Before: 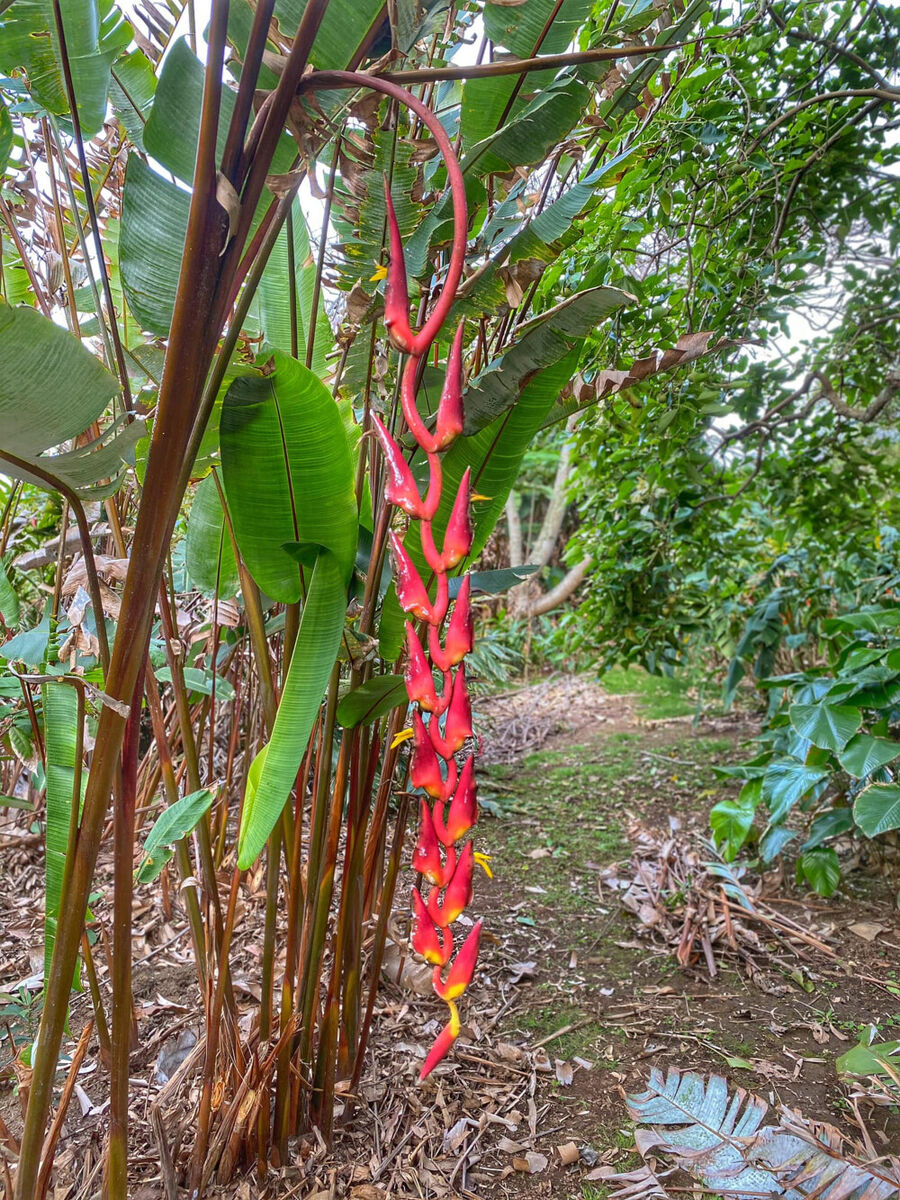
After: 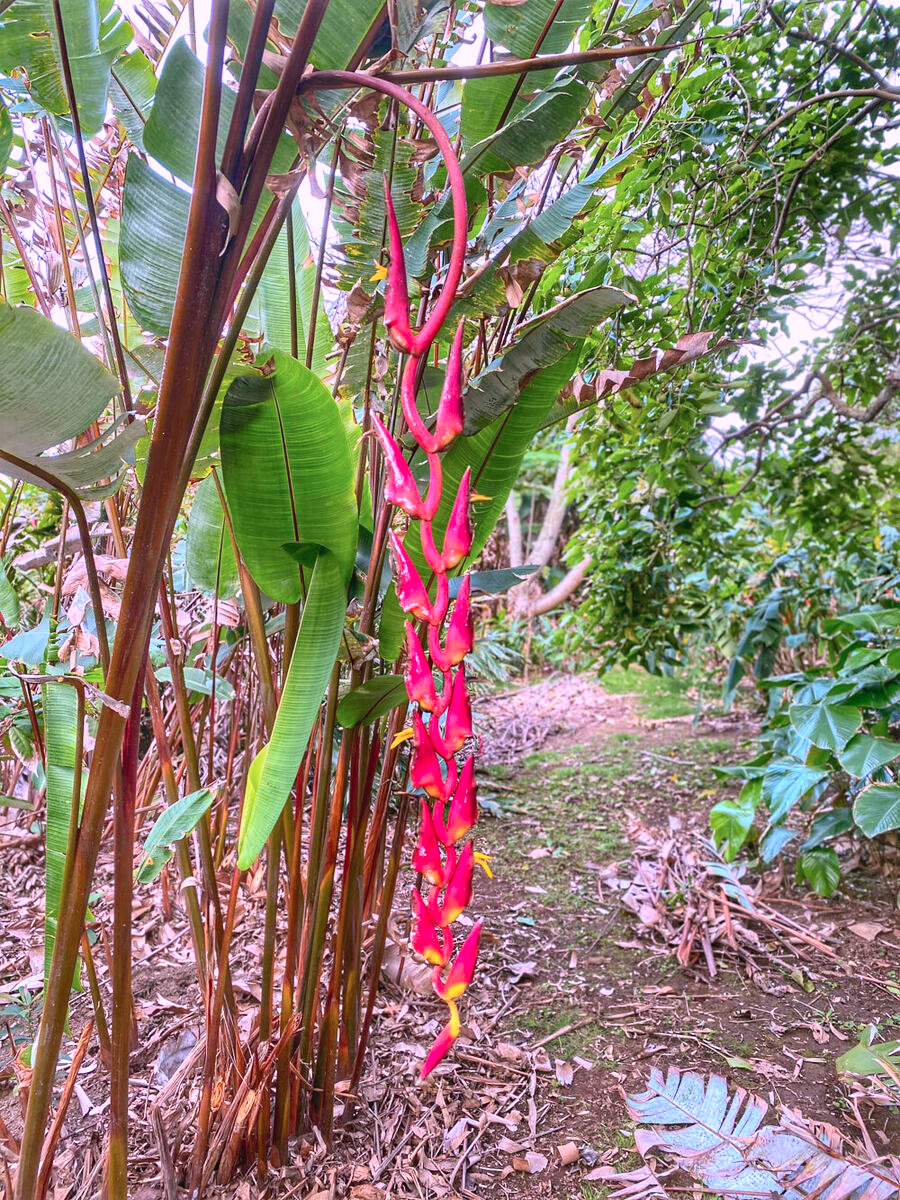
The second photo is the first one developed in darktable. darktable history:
contrast brightness saturation: contrast 0.2, brightness 0.16, saturation 0.22
color correction: highlights a* 15.46, highlights b* -20.56
